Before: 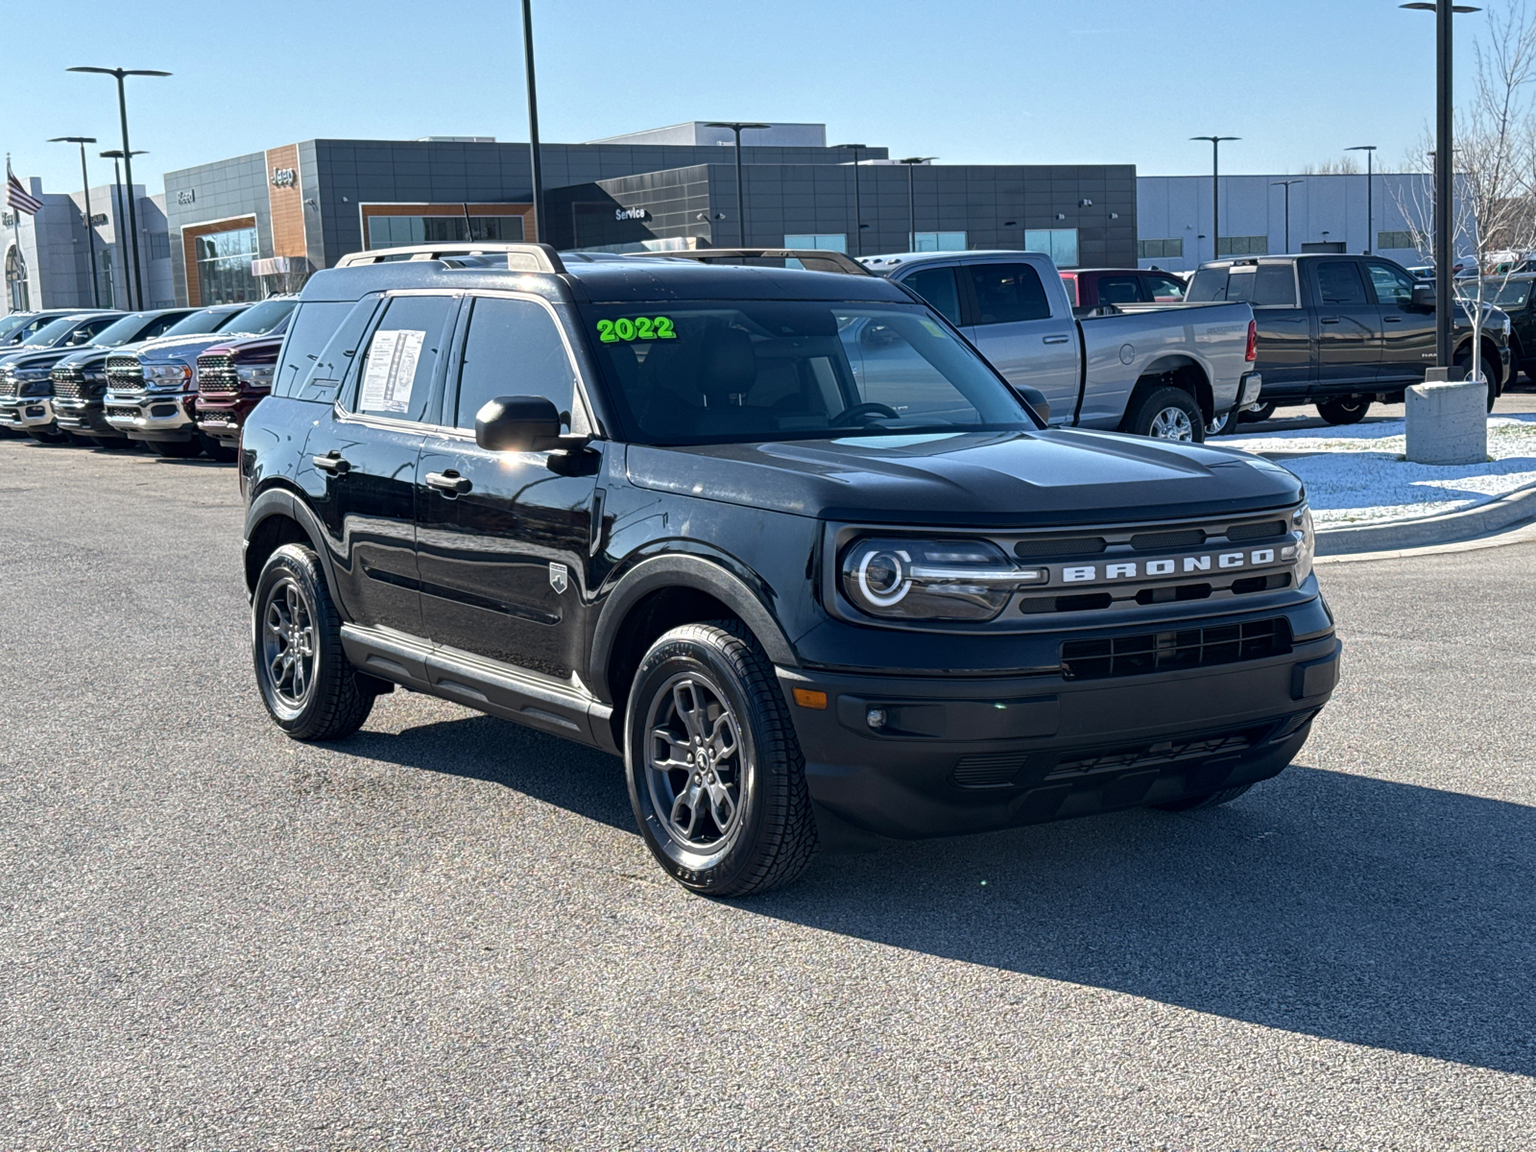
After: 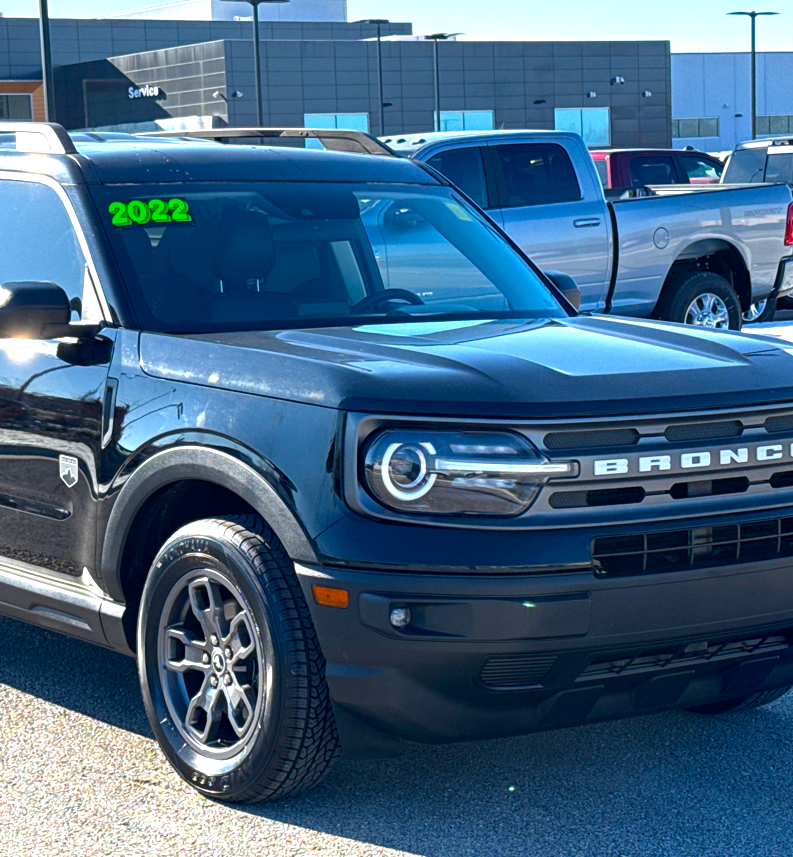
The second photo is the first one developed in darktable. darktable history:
crop: left 32.075%, top 10.976%, right 18.355%, bottom 17.596%
color zones: curves: ch0 [(0, 0.425) (0.143, 0.422) (0.286, 0.42) (0.429, 0.419) (0.571, 0.419) (0.714, 0.42) (0.857, 0.422) (1, 0.425)]; ch1 [(0, 0.666) (0.143, 0.669) (0.286, 0.671) (0.429, 0.67) (0.571, 0.67) (0.714, 0.67) (0.857, 0.67) (1, 0.666)]
exposure: exposure 0.999 EV, compensate highlight preservation false
